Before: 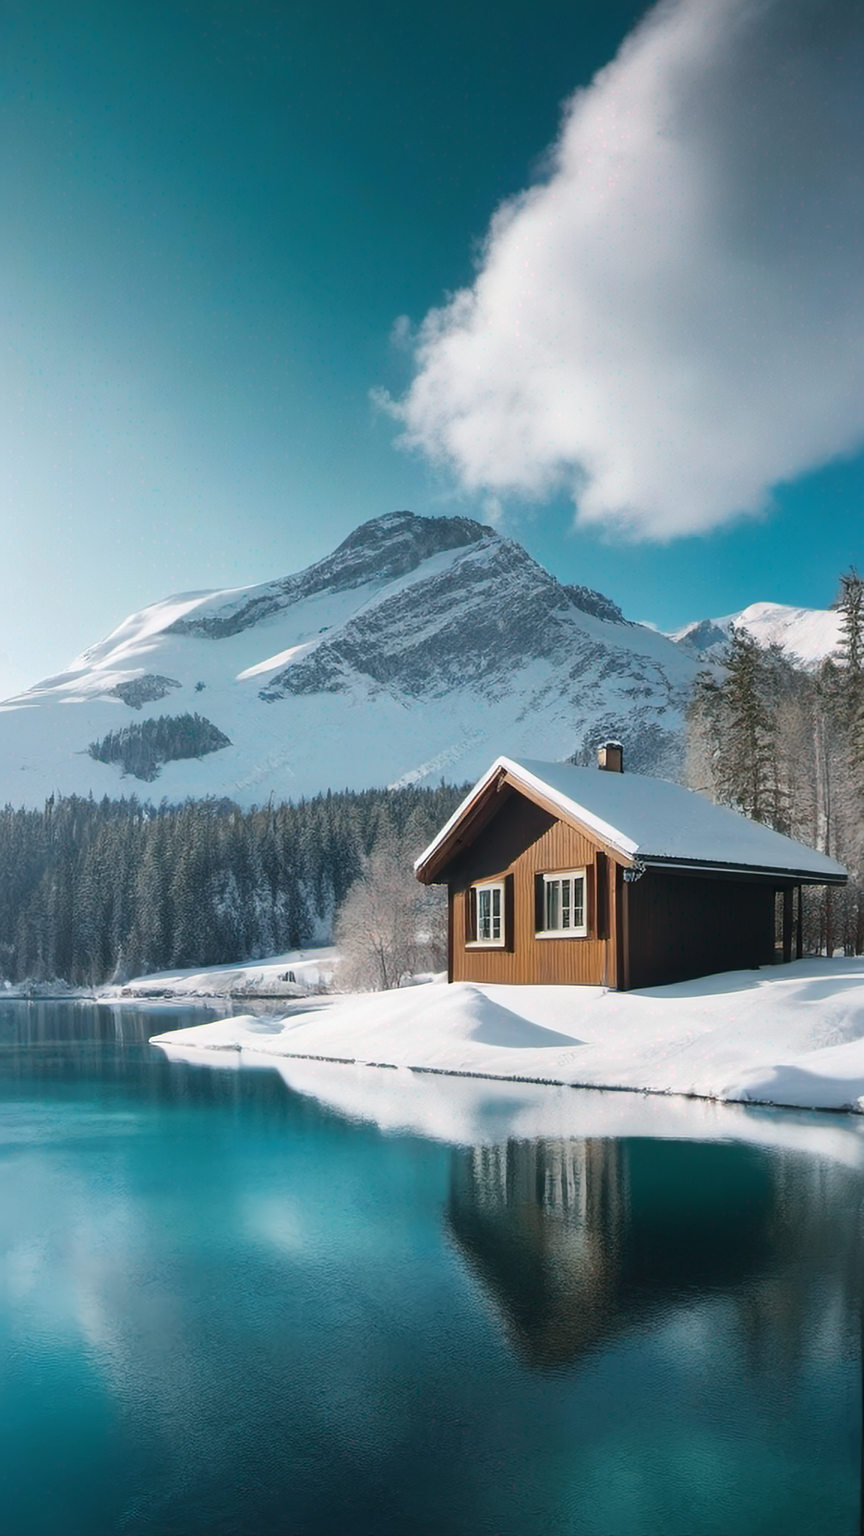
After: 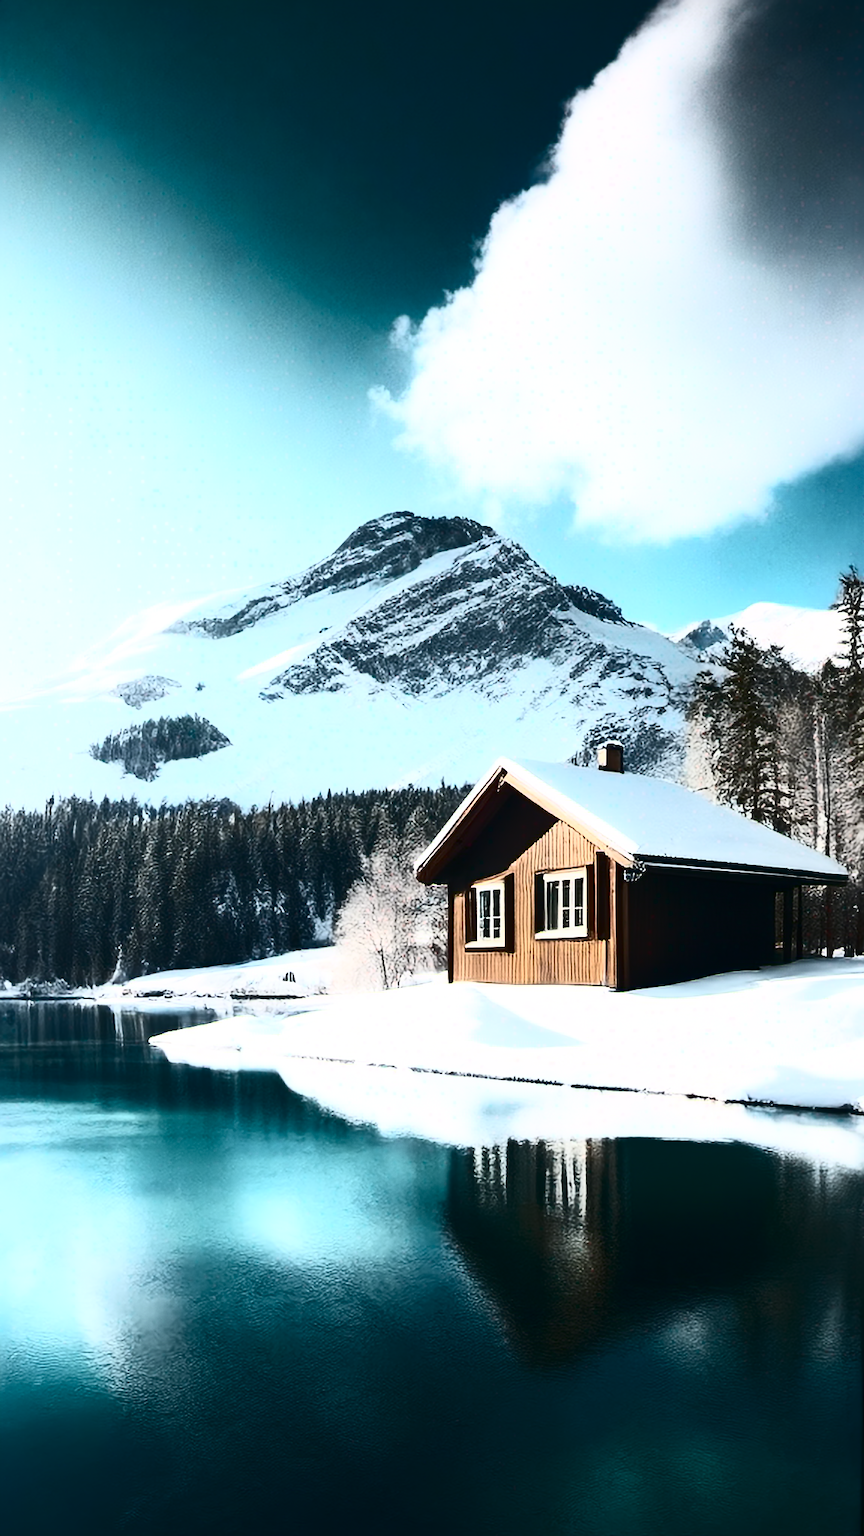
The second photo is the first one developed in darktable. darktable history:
contrast brightness saturation: contrast 0.93, brightness 0.2
tone equalizer: -8 EV -0.001 EV, -7 EV 0.001 EV, -6 EV -0.002 EV, -5 EV -0.003 EV, -4 EV -0.062 EV, -3 EV -0.222 EV, -2 EV -0.267 EV, -1 EV 0.105 EV, +0 EV 0.303 EV
white balance: emerald 1
